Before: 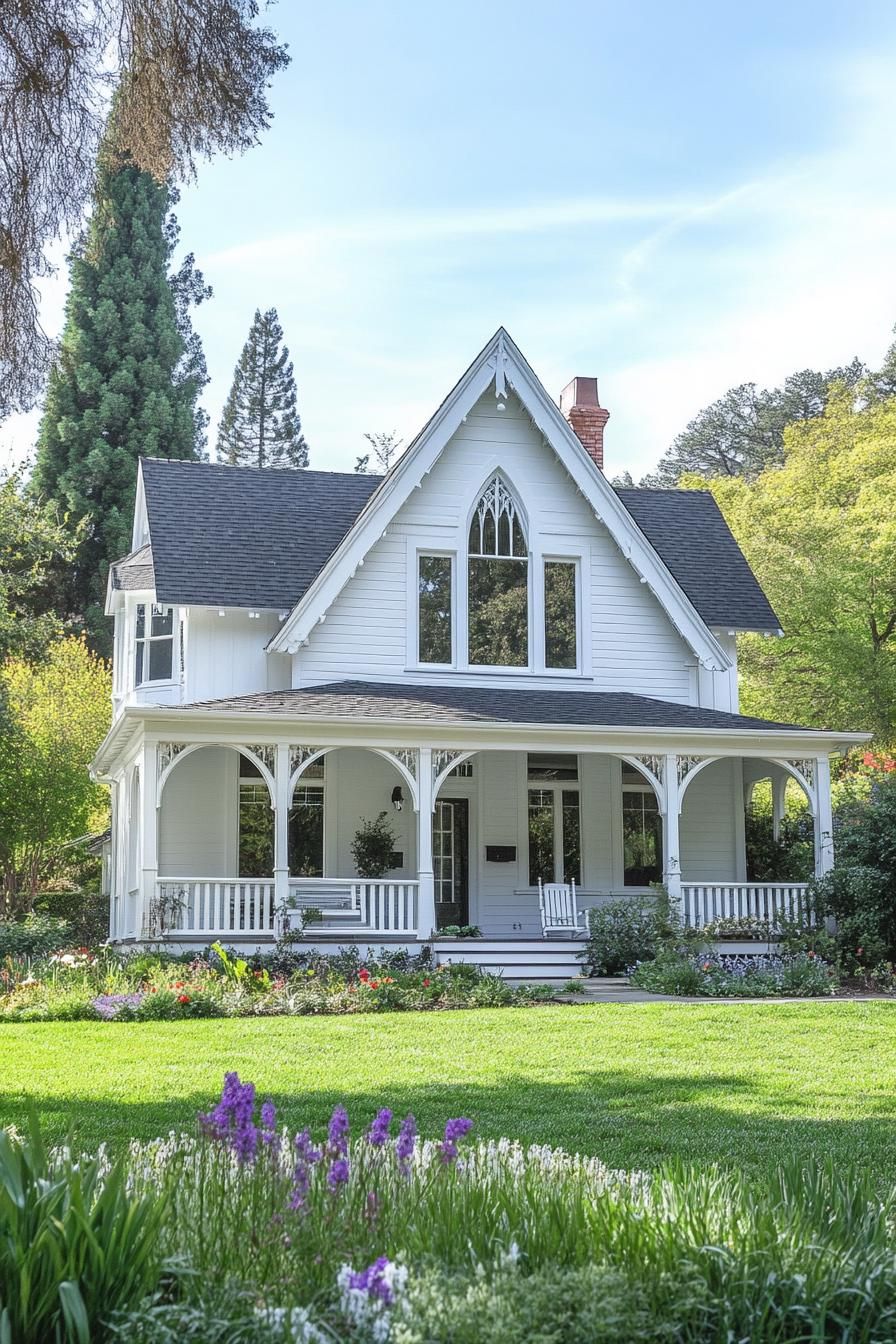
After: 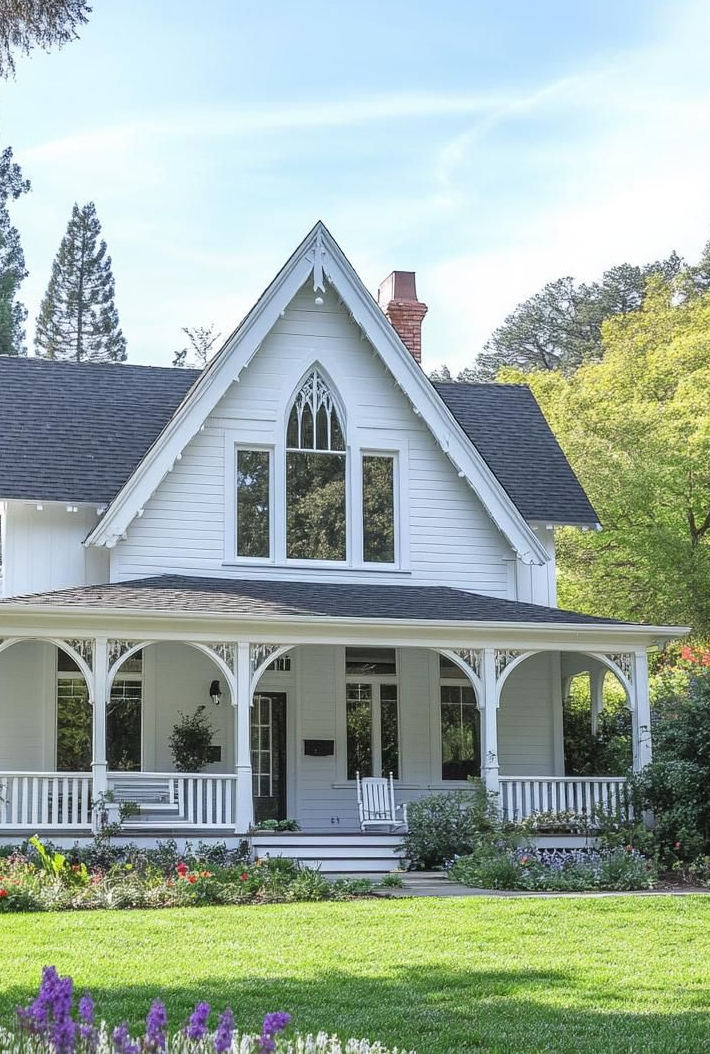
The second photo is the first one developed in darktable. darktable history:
crop and rotate: left 20.414%, top 7.938%, right 0.315%, bottom 13.569%
